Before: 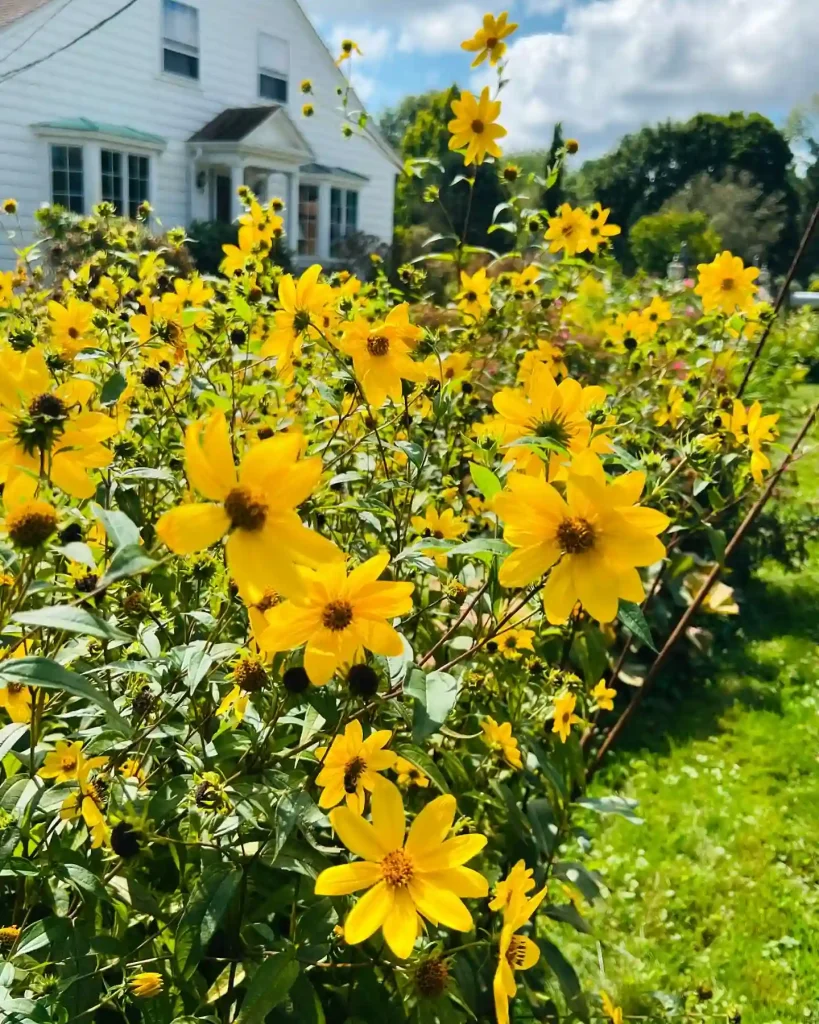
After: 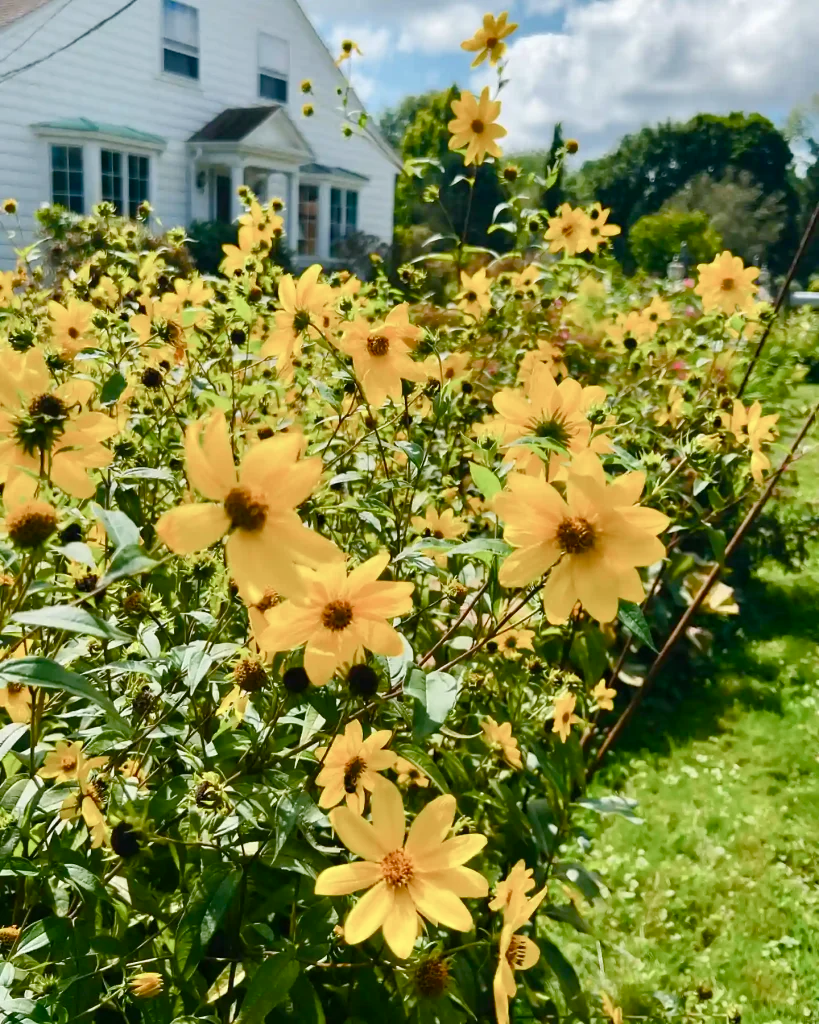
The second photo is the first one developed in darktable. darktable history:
color balance rgb: perceptual saturation grading › global saturation 20%, perceptual saturation grading › highlights -50.071%, perceptual saturation grading › shadows 30.995%, global vibrance 9.767%
